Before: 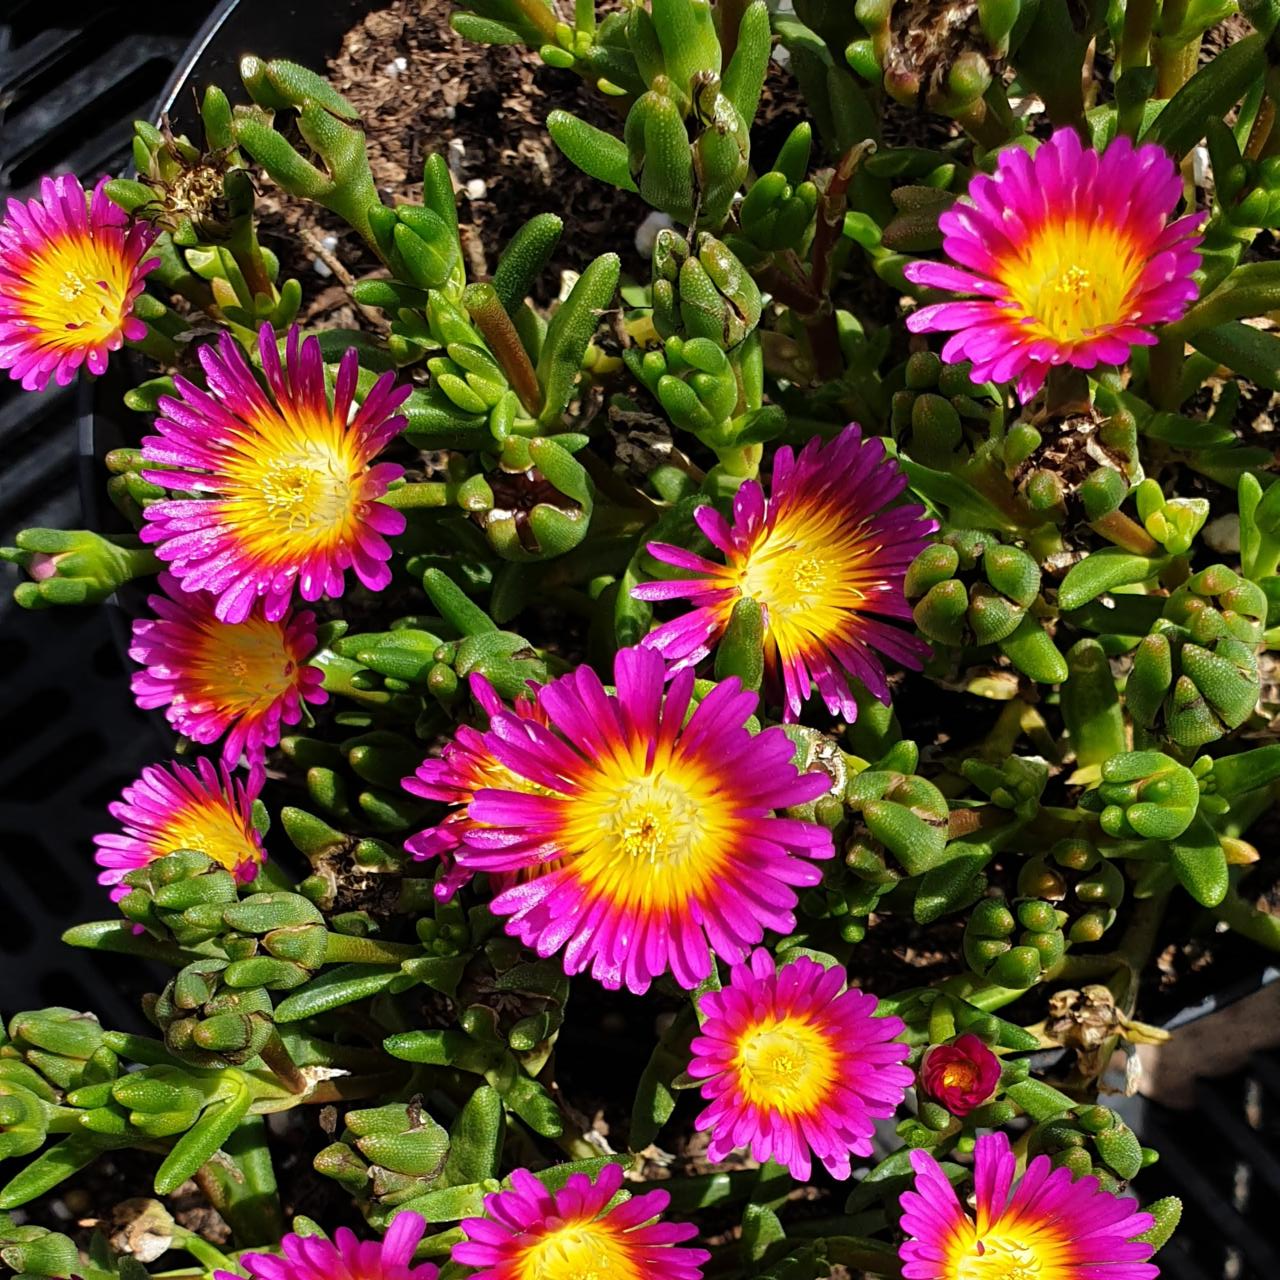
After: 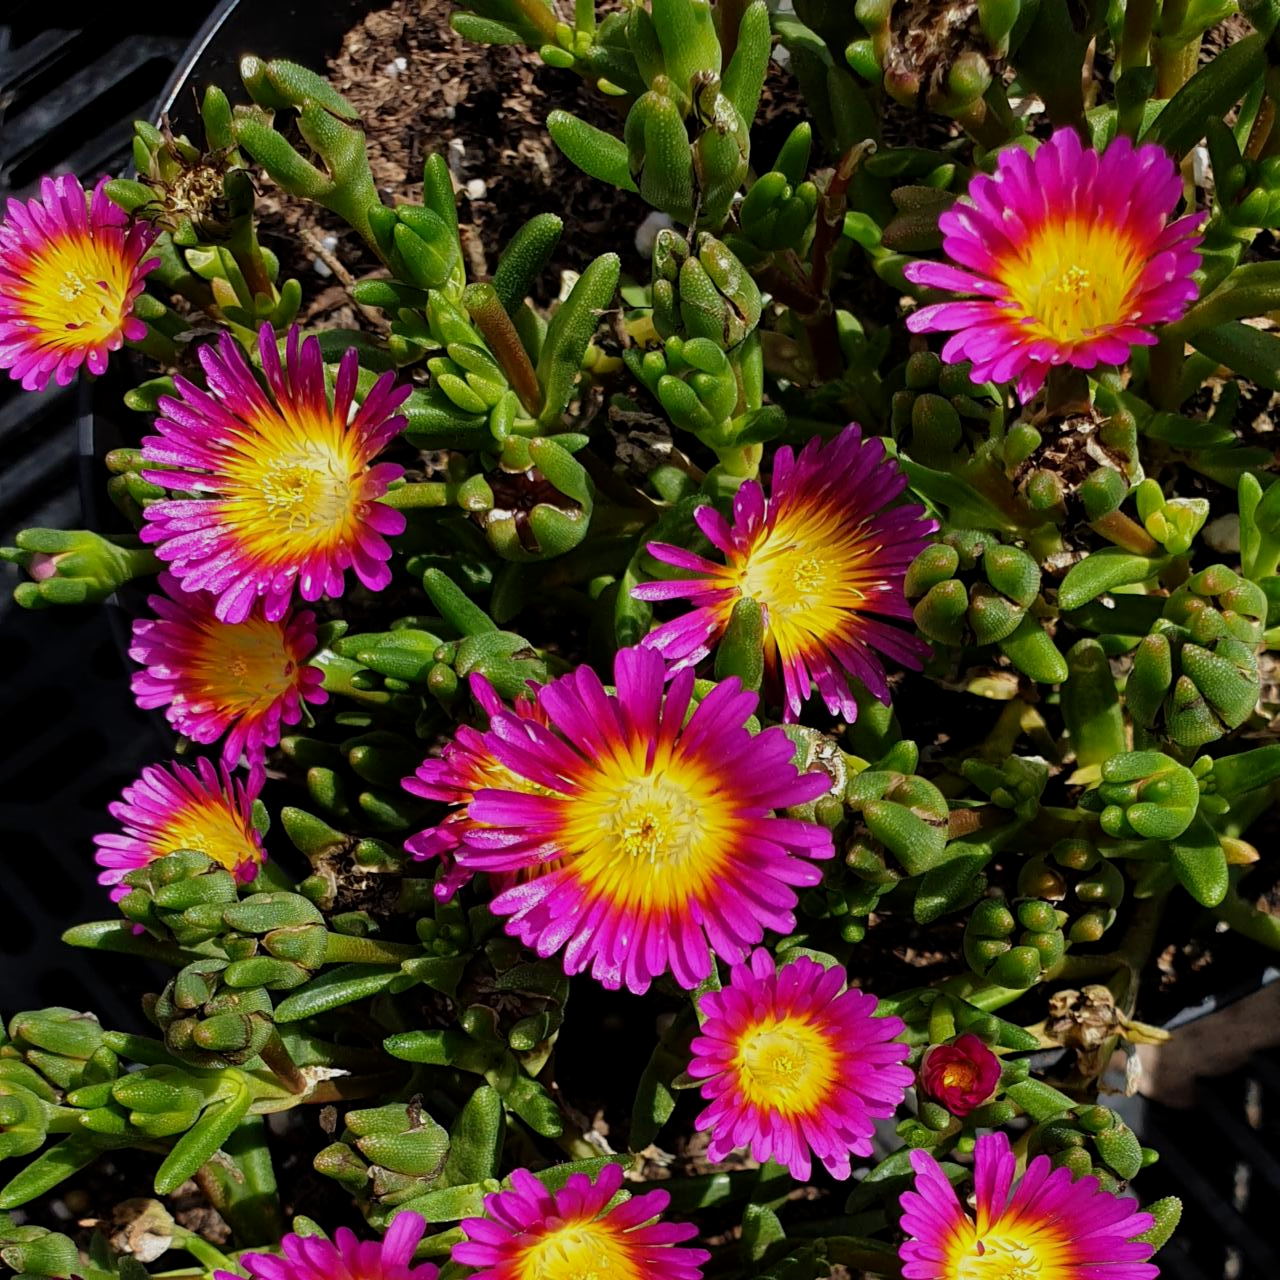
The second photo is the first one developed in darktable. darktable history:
exposure: black level correction 0.001, exposure -0.4 EV, compensate highlight preservation false
